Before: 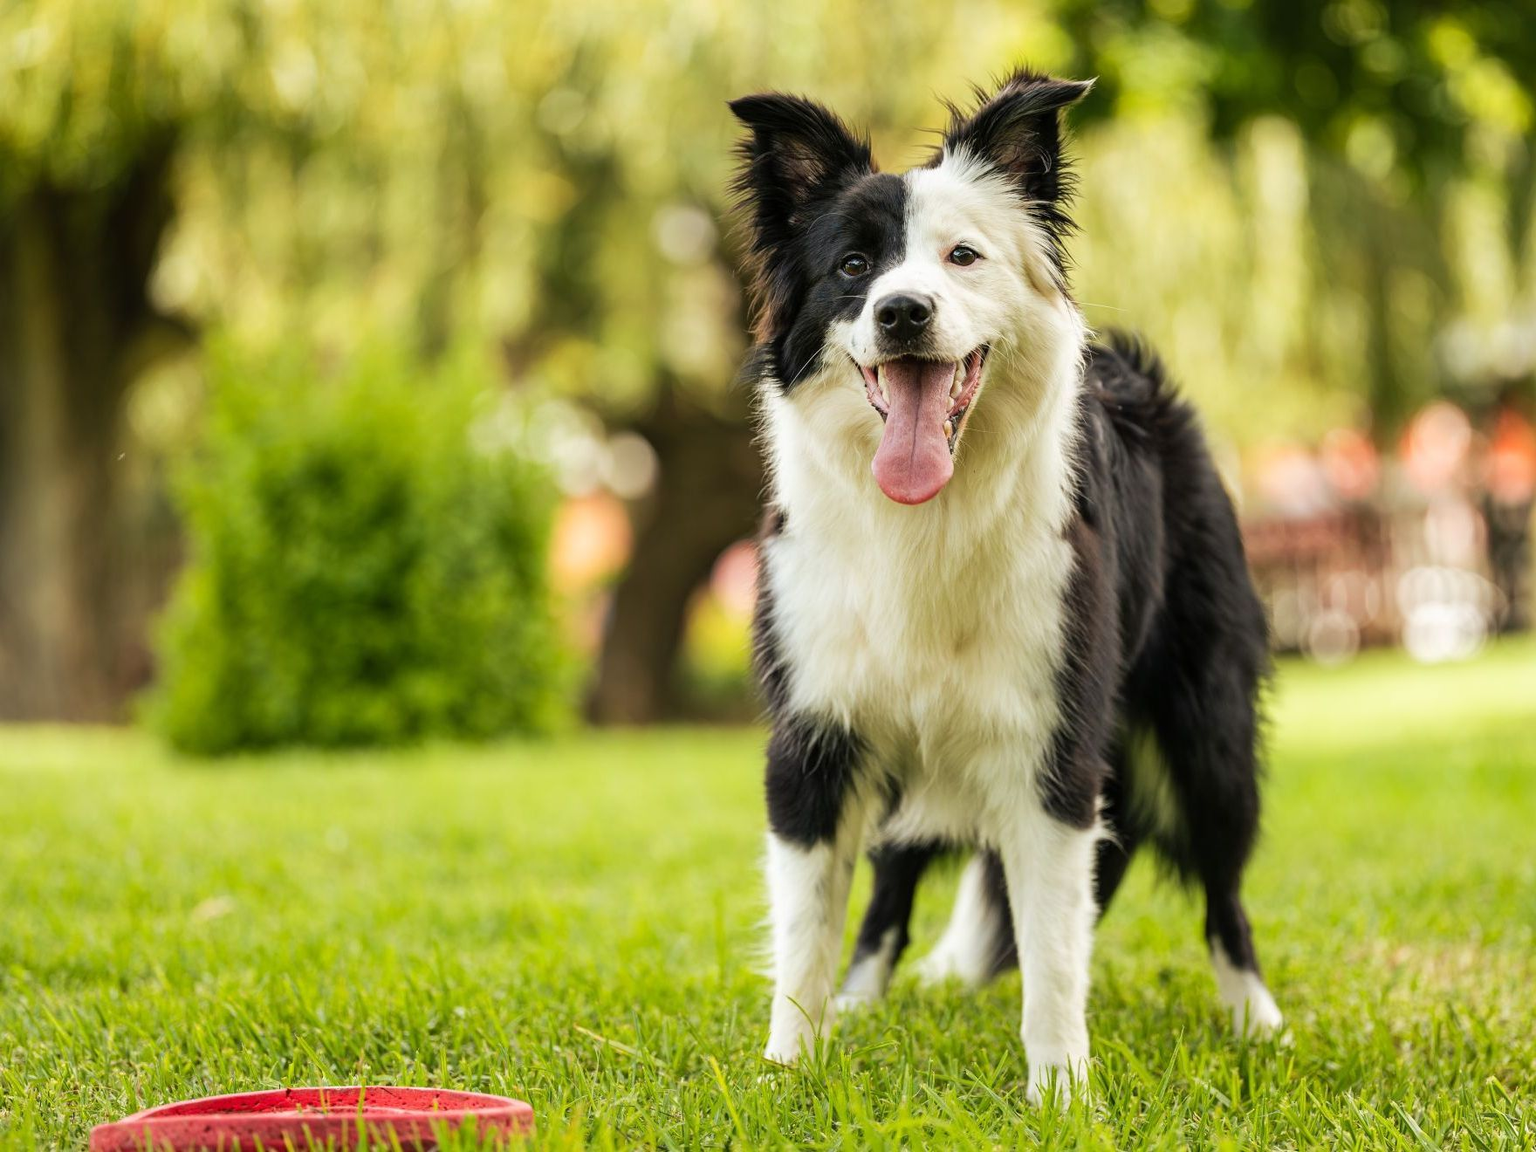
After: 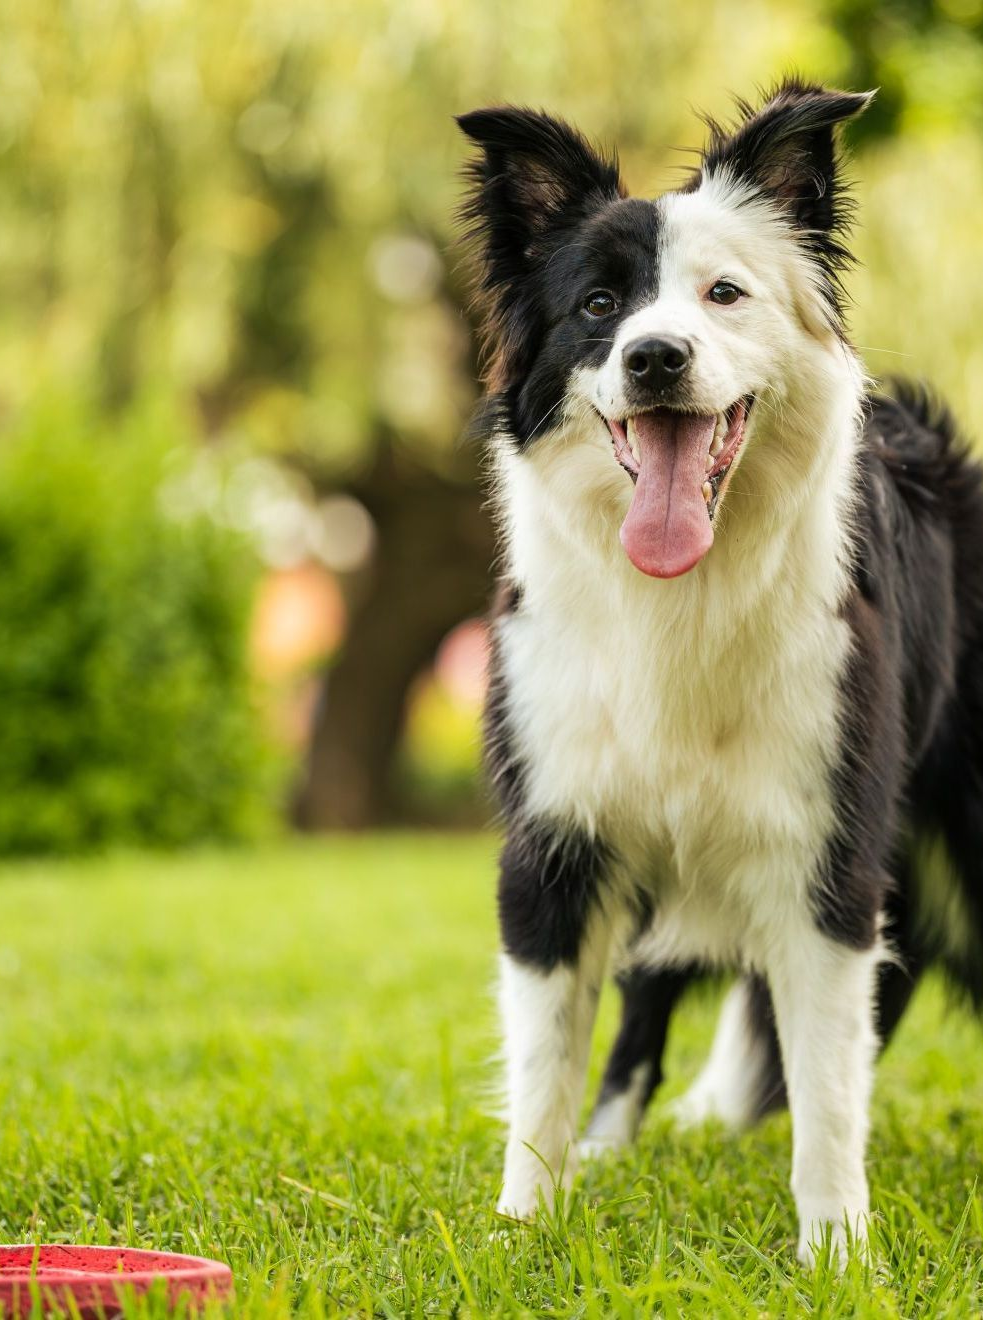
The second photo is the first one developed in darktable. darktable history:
crop: left 21.544%, right 22.575%
